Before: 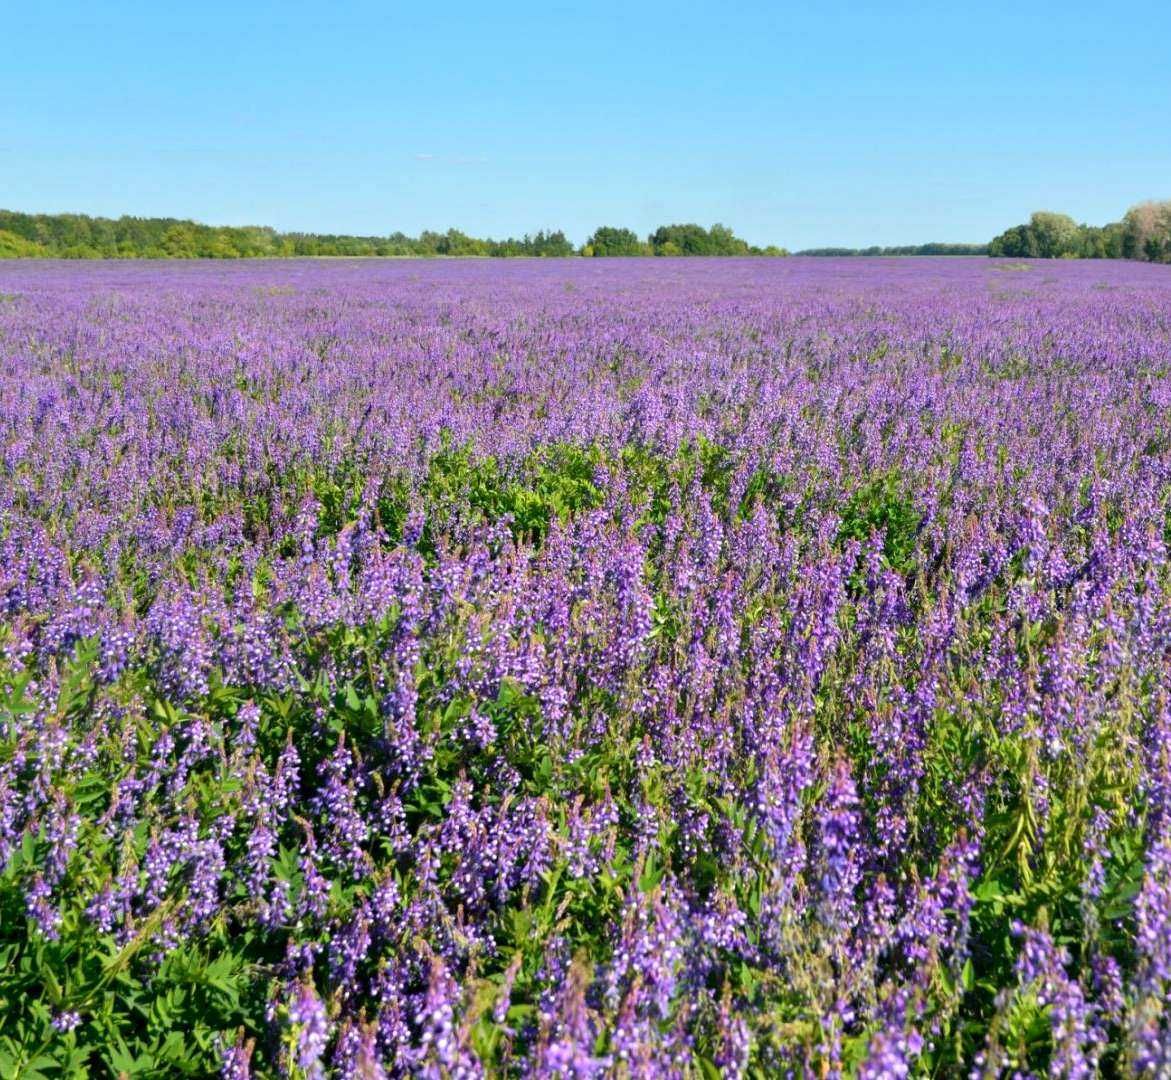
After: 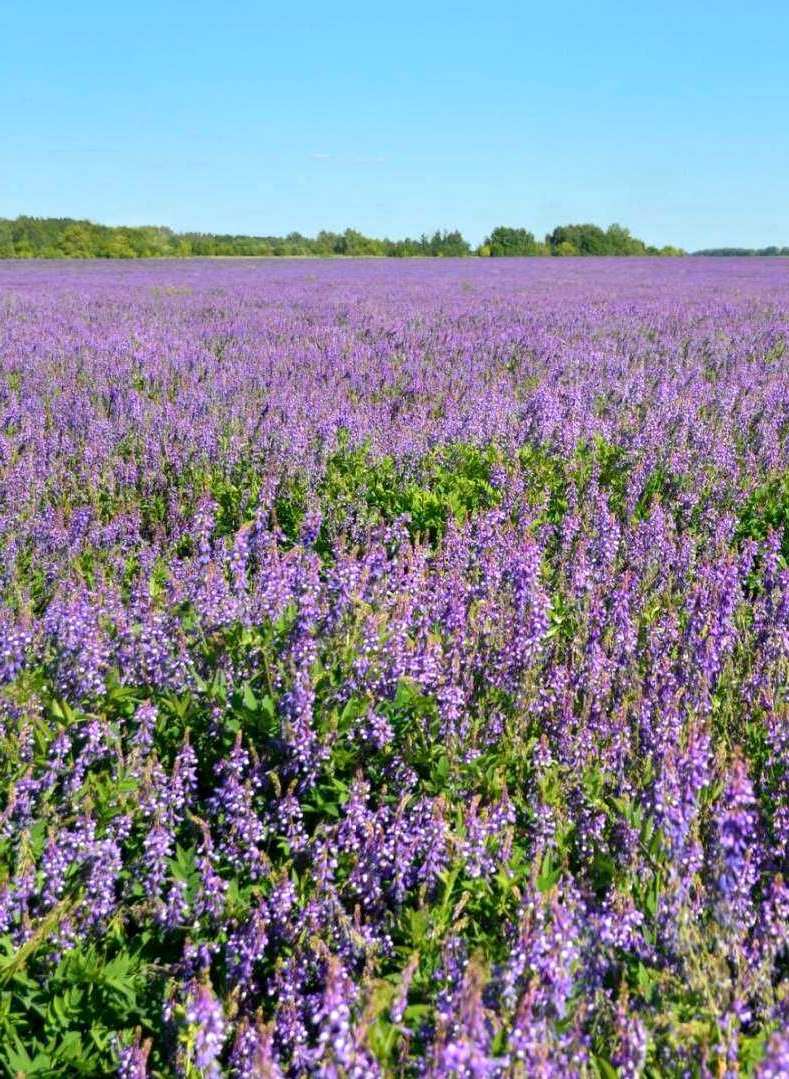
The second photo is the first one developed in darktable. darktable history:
levels: levels [0, 0.492, 0.984]
crop and rotate: left 8.904%, right 23.678%
